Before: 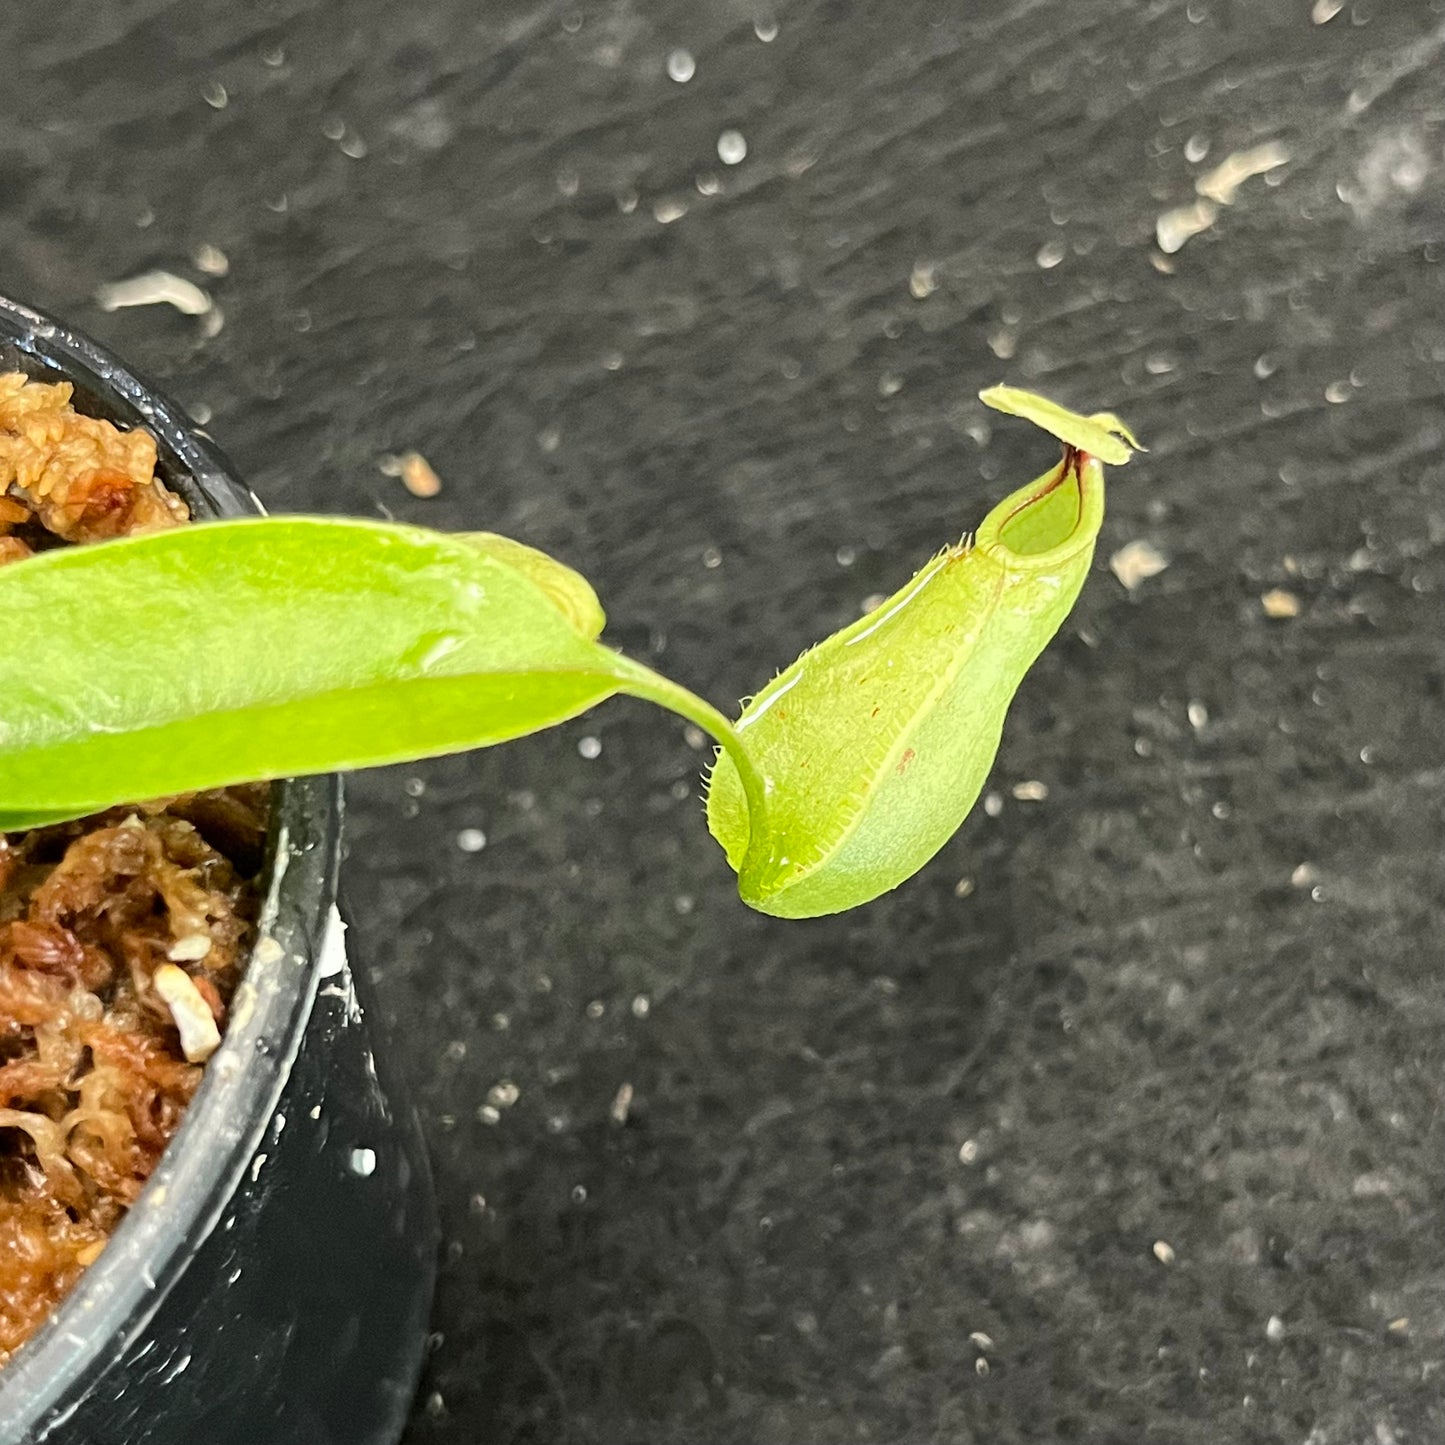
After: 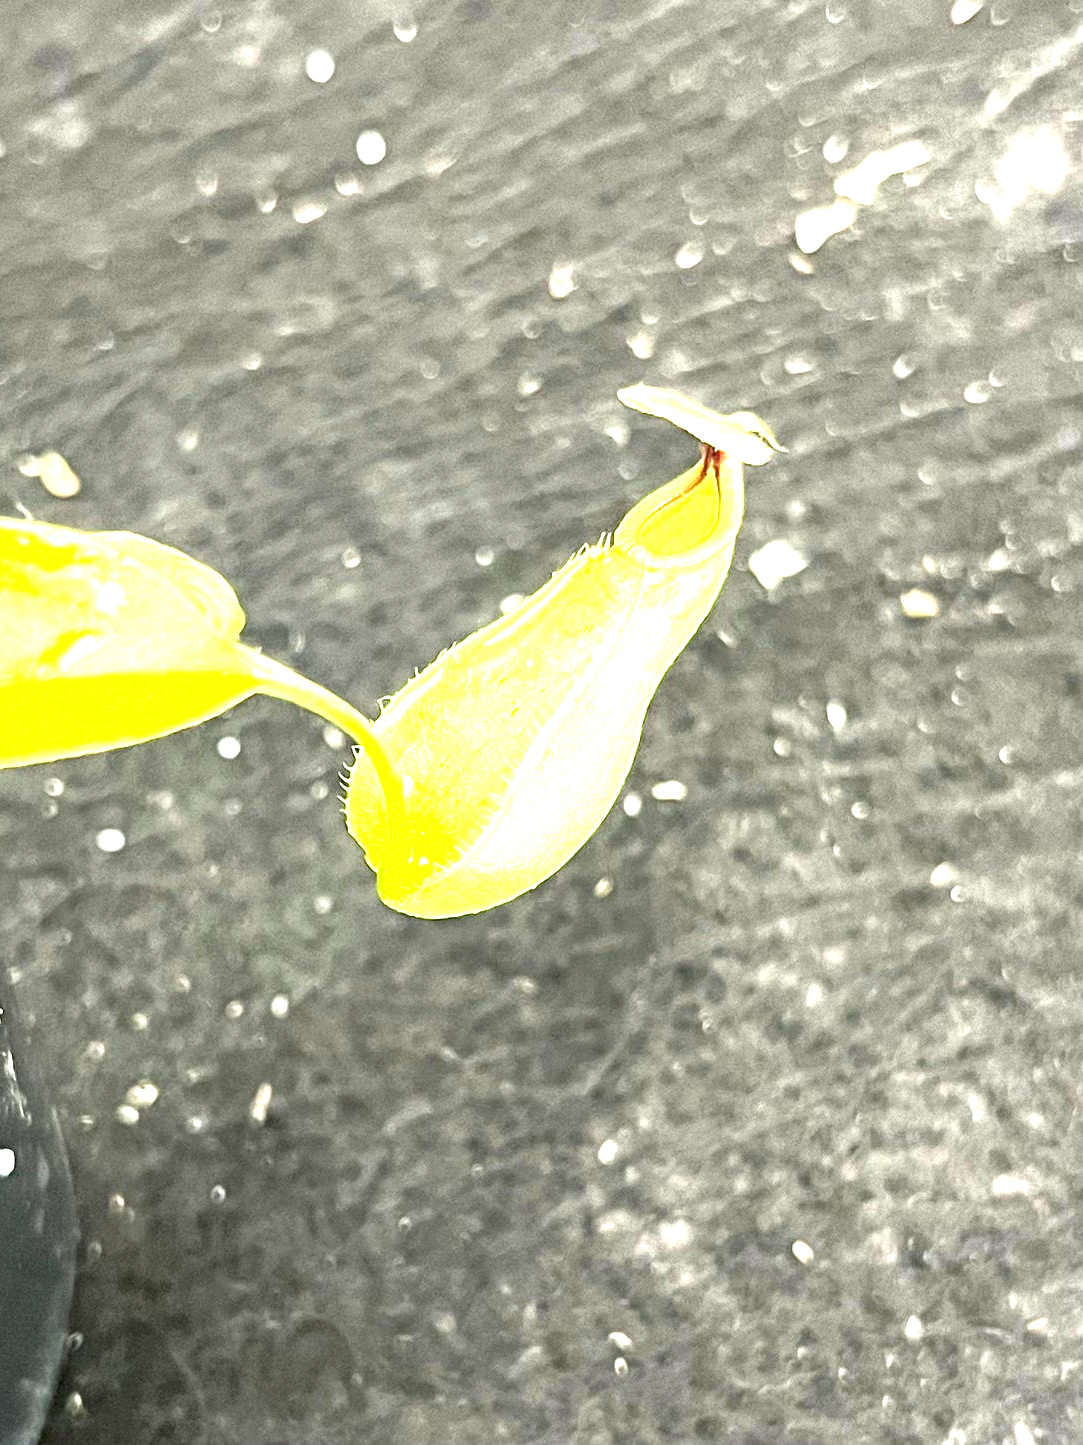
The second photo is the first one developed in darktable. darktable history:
crop and rotate: left 25.024%
exposure: black level correction 0, exposure 1.994 EV, compensate highlight preservation false
